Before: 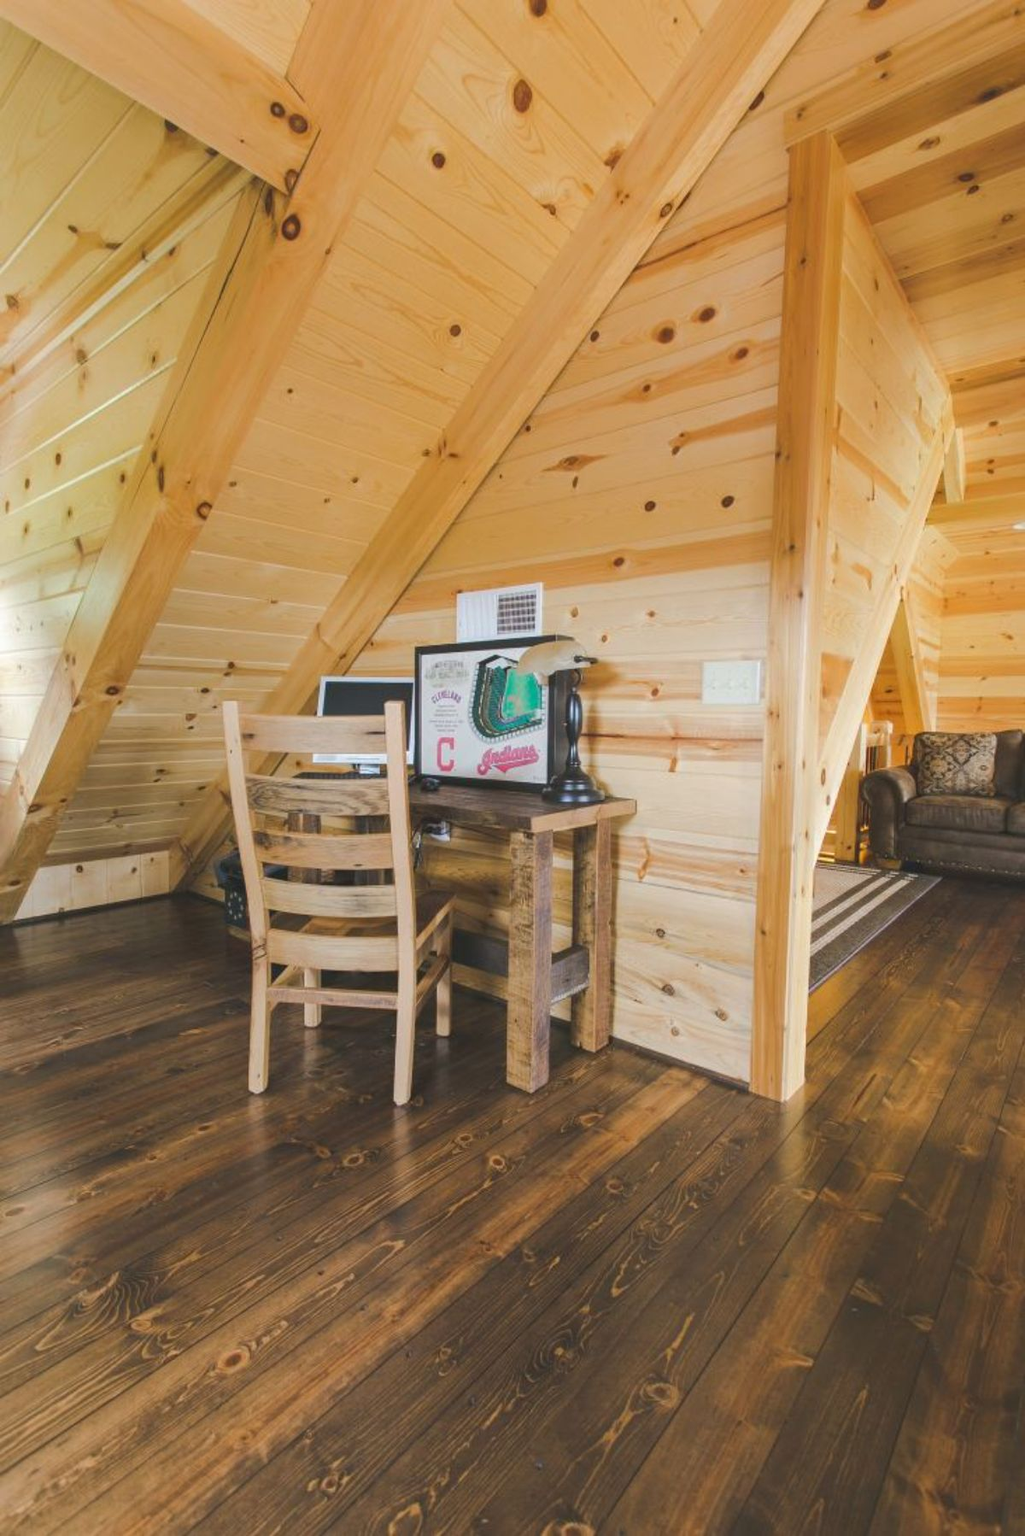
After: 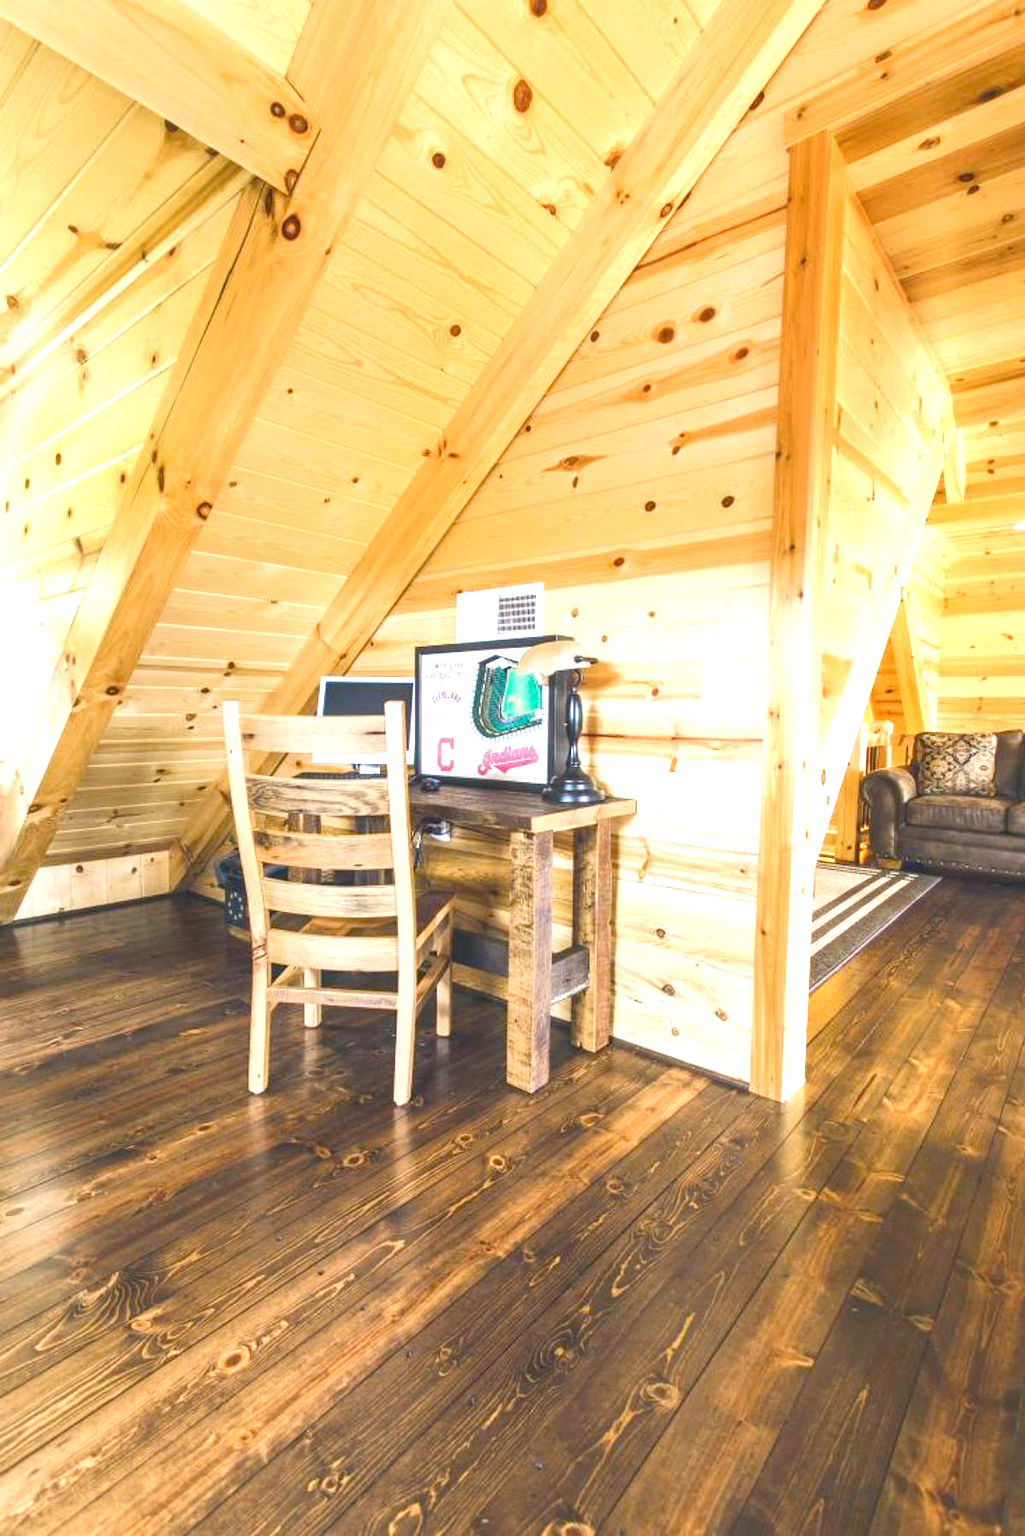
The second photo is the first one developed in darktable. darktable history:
local contrast: on, module defaults
color balance rgb: shadows lift › luminance -21.816%, shadows lift › chroma 6.659%, shadows lift › hue 269.26°, global offset › luminance -0.498%, perceptual saturation grading › global saturation 25.419%, perceptual saturation grading › highlights -28.795%, perceptual saturation grading › shadows 32.838%
exposure: black level correction 0, exposure 1.193 EV, compensate highlight preservation false
